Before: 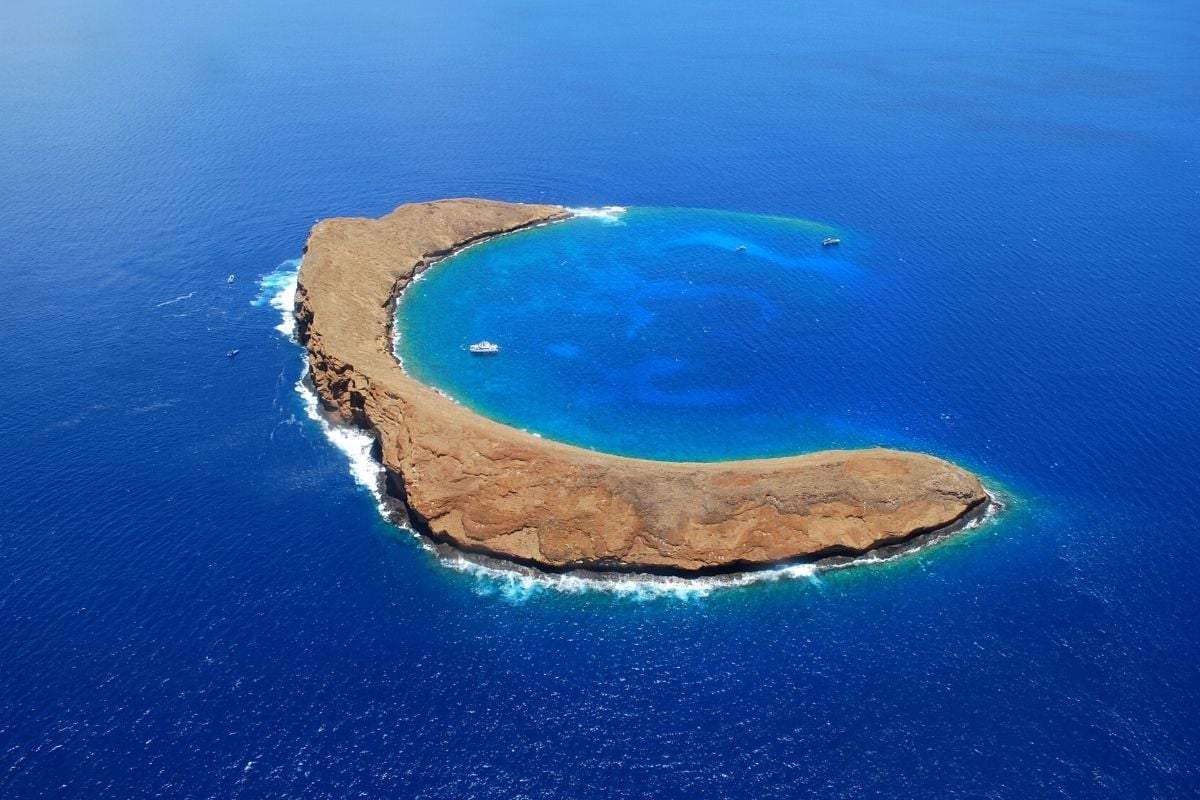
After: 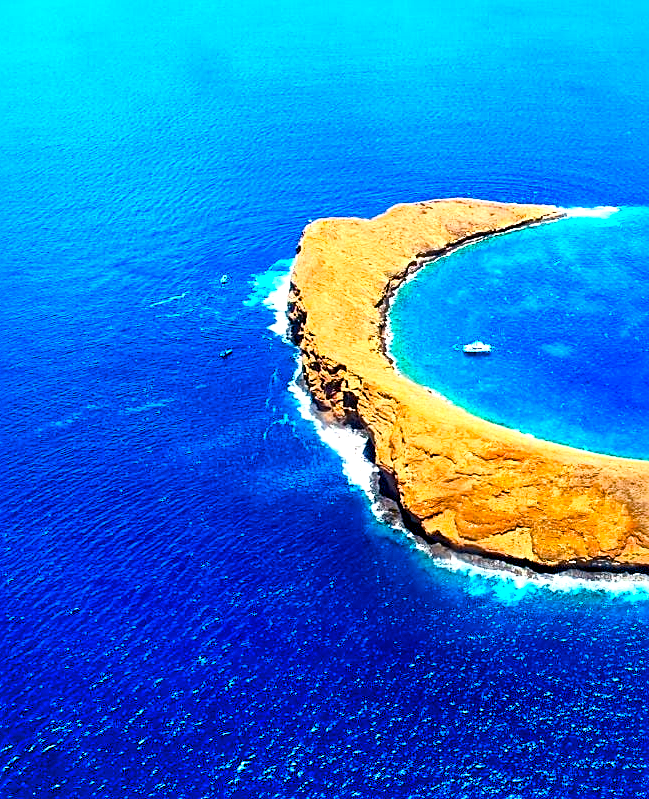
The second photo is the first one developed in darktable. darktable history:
shadows and highlights: shadows 59.48, soften with gaussian
local contrast: mode bilateral grid, contrast 21, coarseness 51, detail 179%, midtone range 0.2
contrast brightness saturation: contrast 0.24, brightness 0.242, saturation 0.379
color balance rgb: global offset › luminance -0.489%, linear chroma grading › shadows -8.306%, linear chroma grading › global chroma 9.881%, perceptual saturation grading › global saturation 44.581%, perceptual saturation grading › highlights -25.796%, perceptual saturation grading › shadows 49.469%, perceptual brilliance grading › global brilliance -5.591%, perceptual brilliance grading › highlights 24.189%, perceptual brilliance grading › mid-tones 6.851%, perceptual brilliance grading › shadows -4.993%
haze removal: compatibility mode true, adaptive false
sharpen: on, module defaults
crop: left 0.595%, right 45.258%, bottom 0.087%
exposure: exposure 0.166 EV, compensate highlight preservation false
